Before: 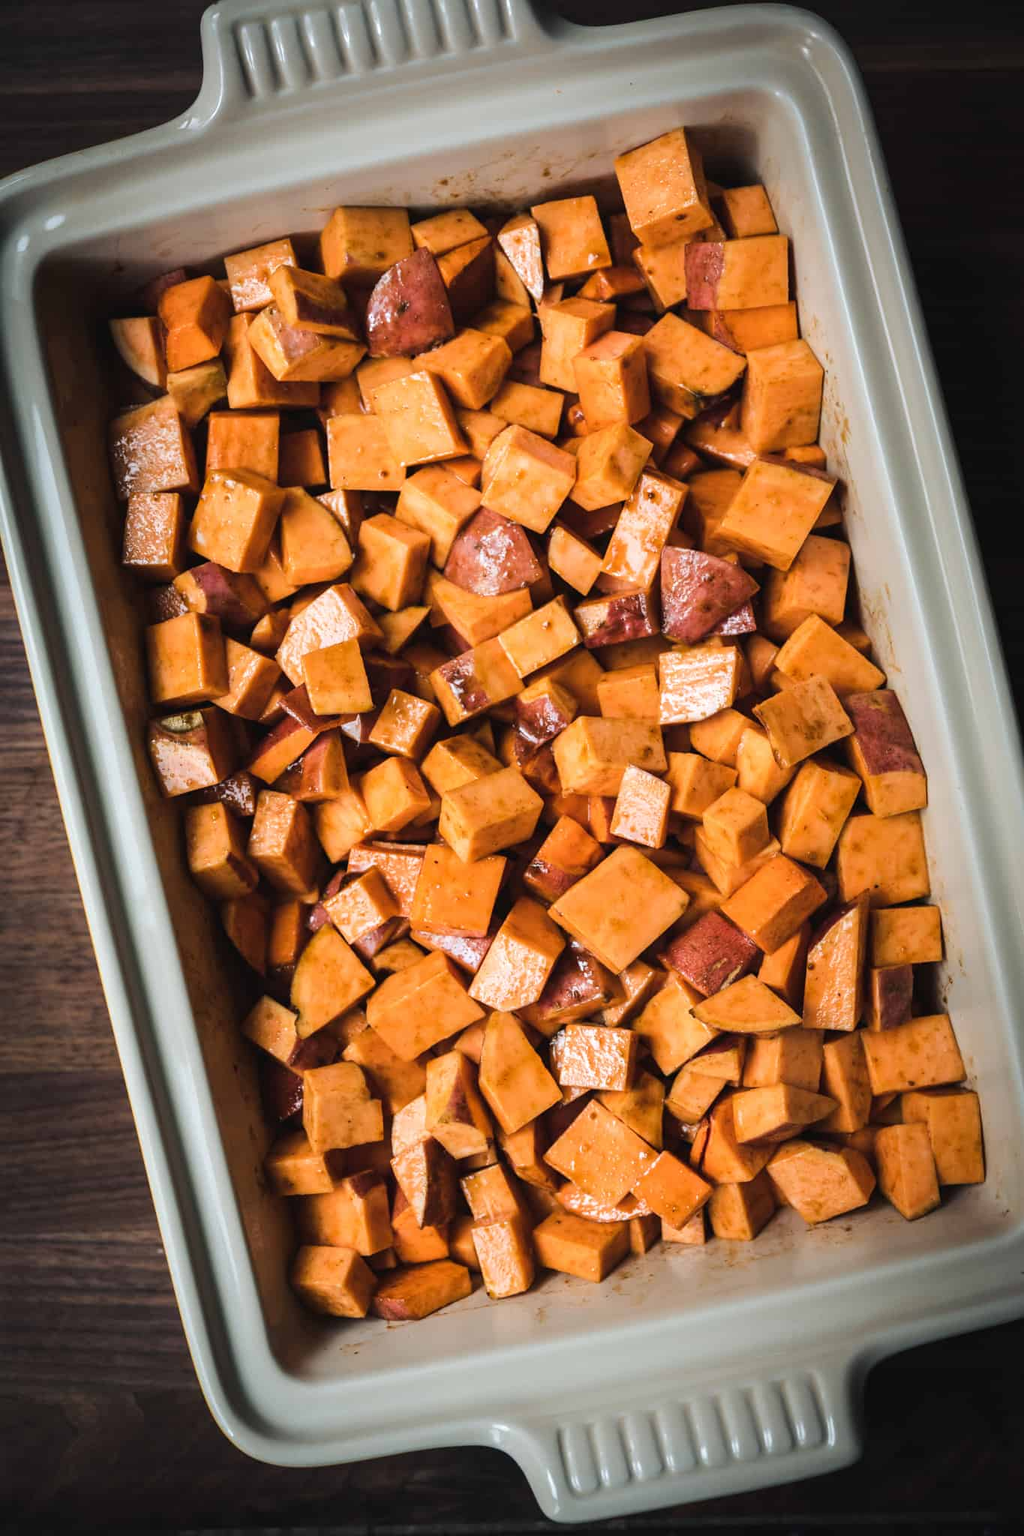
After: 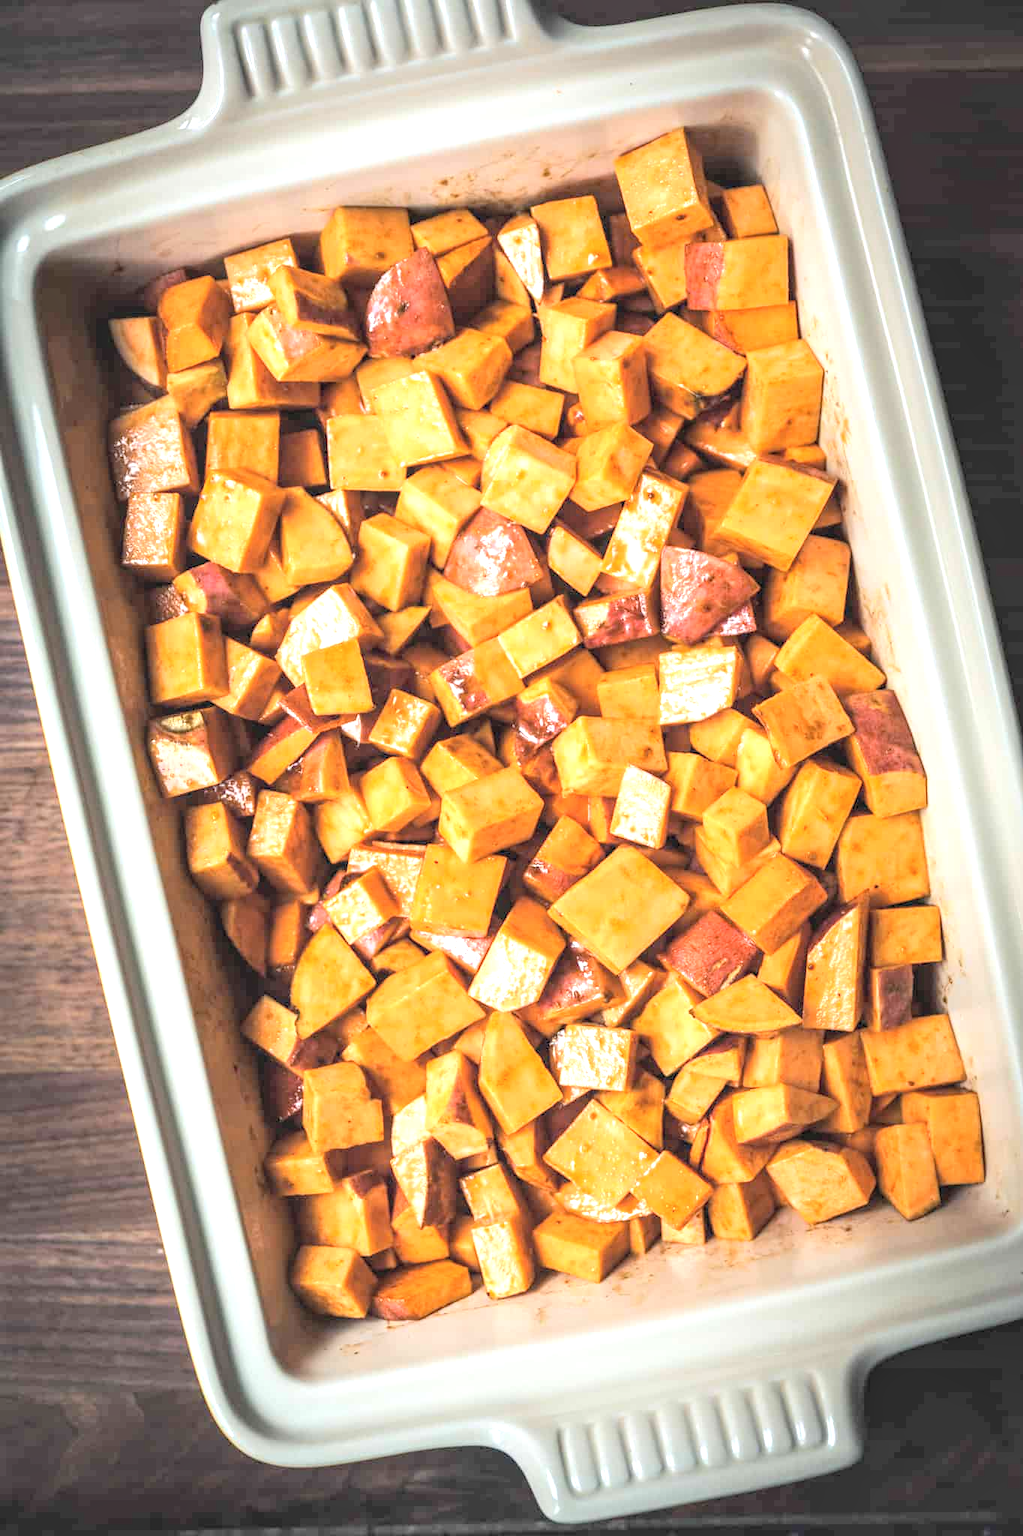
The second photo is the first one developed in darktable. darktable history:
exposure: black level correction 0.001, exposure 1 EV, compensate highlight preservation false
local contrast: on, module defaults
contrast brightness saturation: brightness 0.275
